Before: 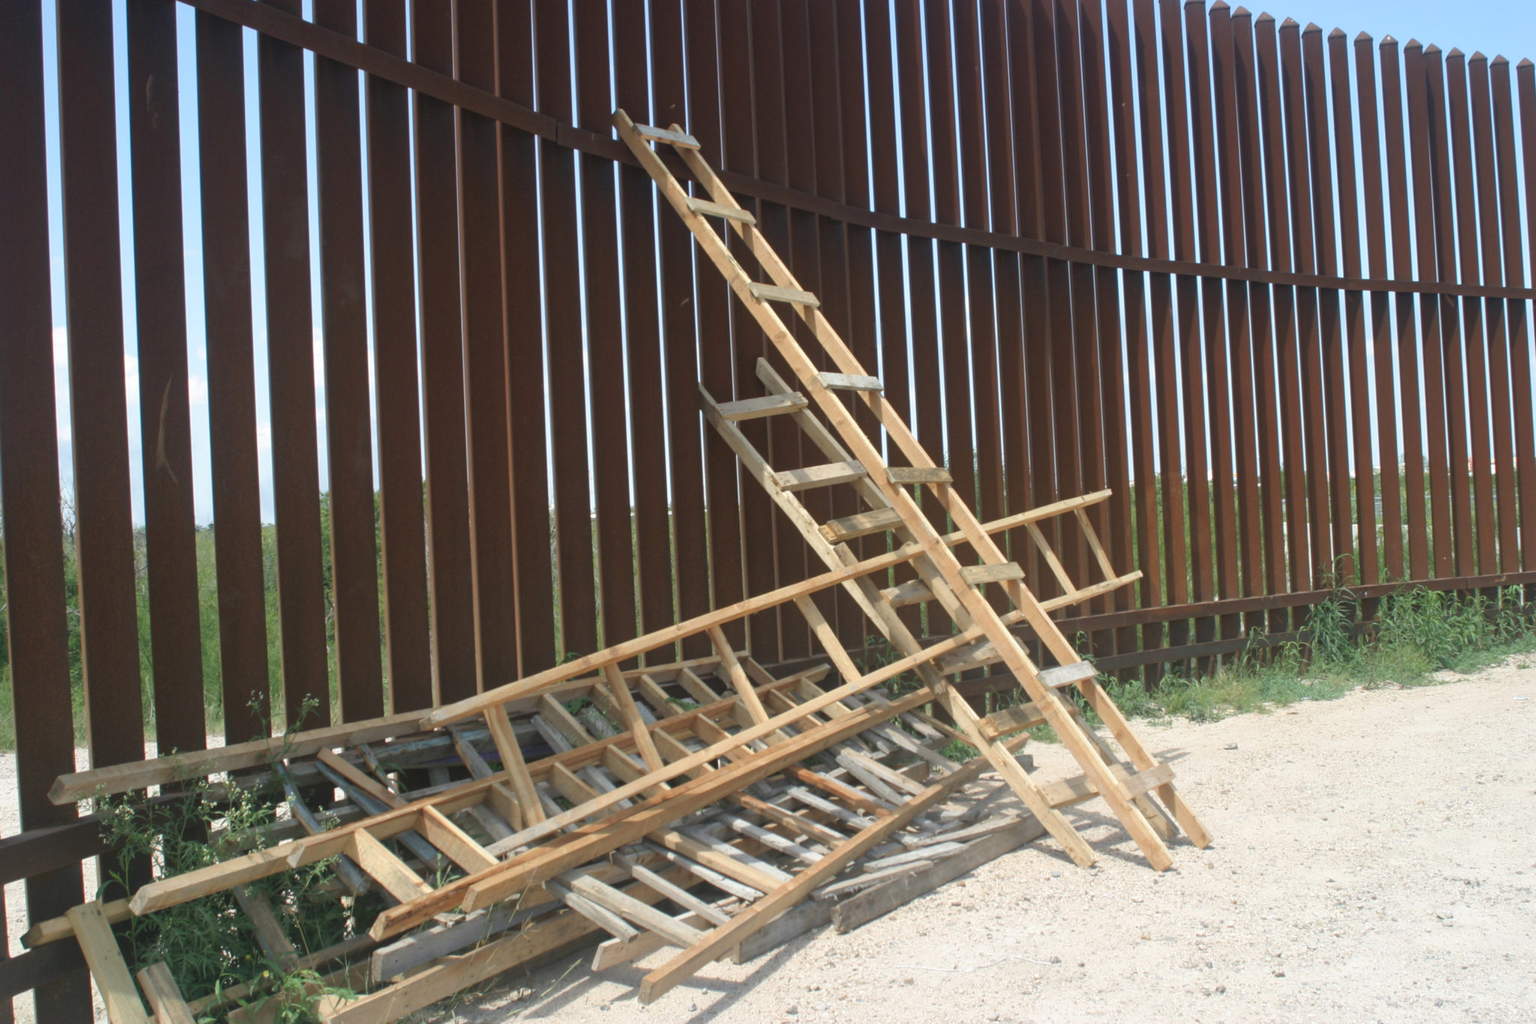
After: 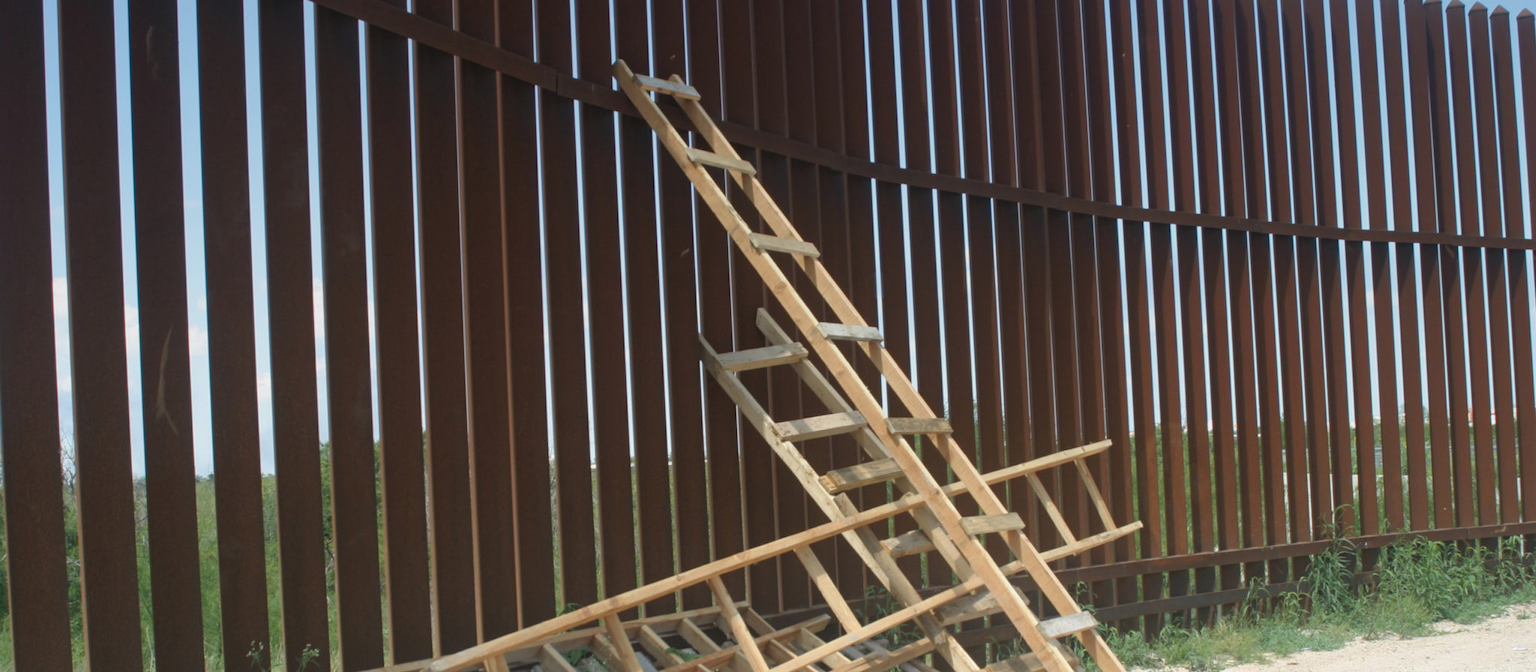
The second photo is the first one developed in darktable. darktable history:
graduated density: on, module defaults
crop and rotate: top 4.848%, bottom 29.503%
color balance rgb: global vibrance 10%
